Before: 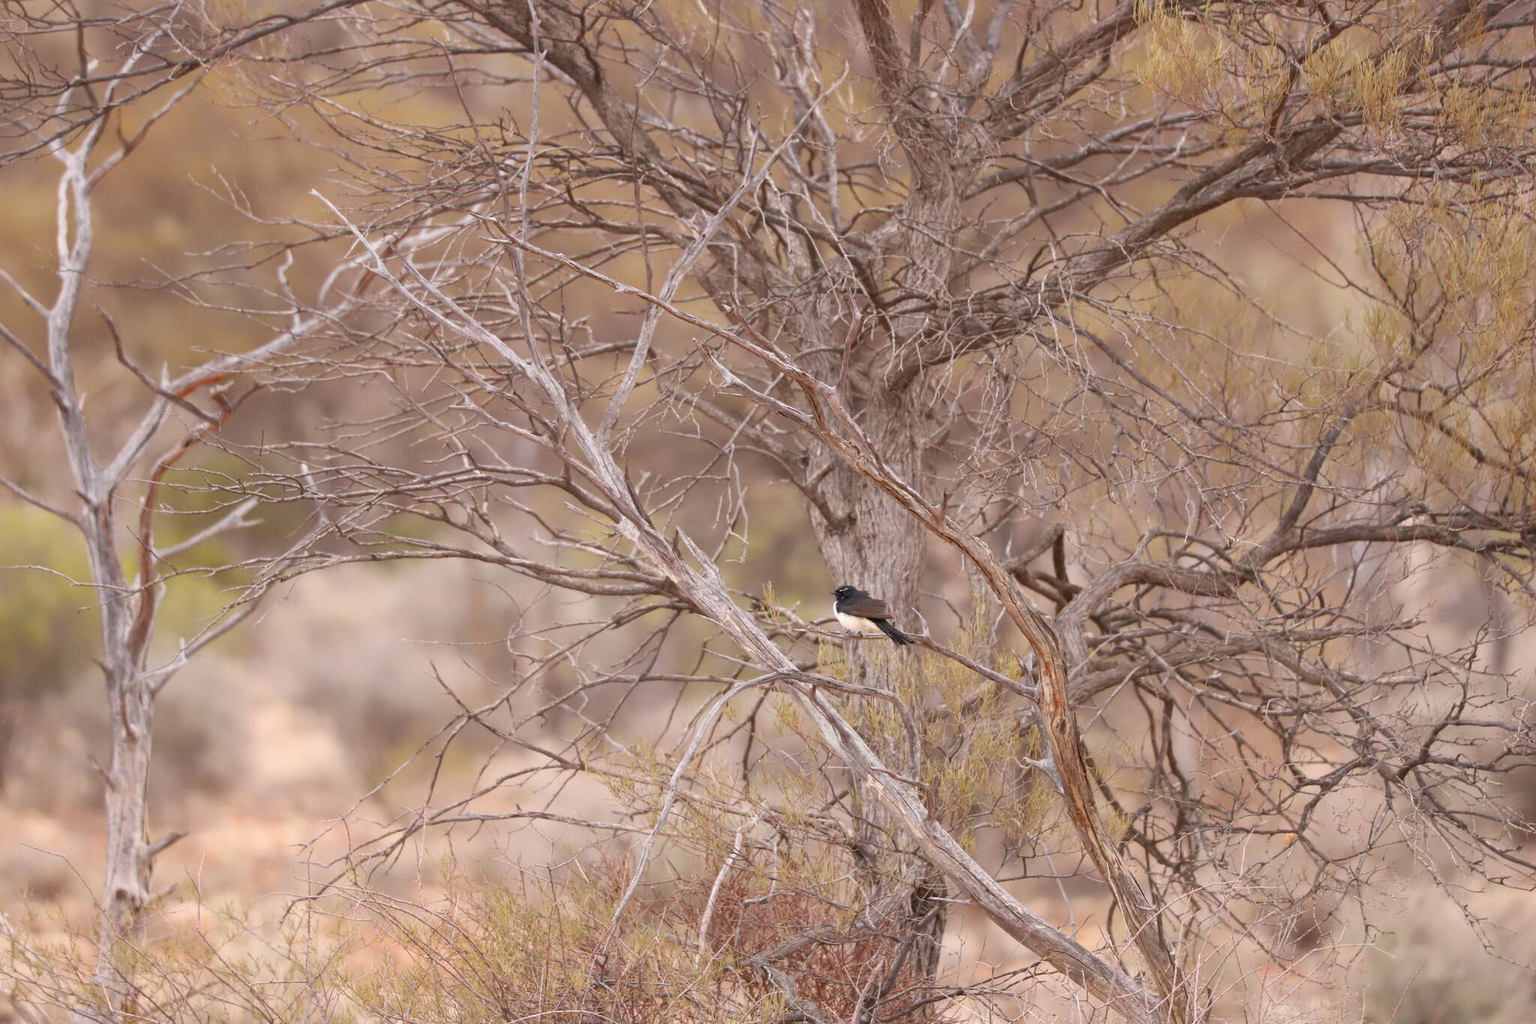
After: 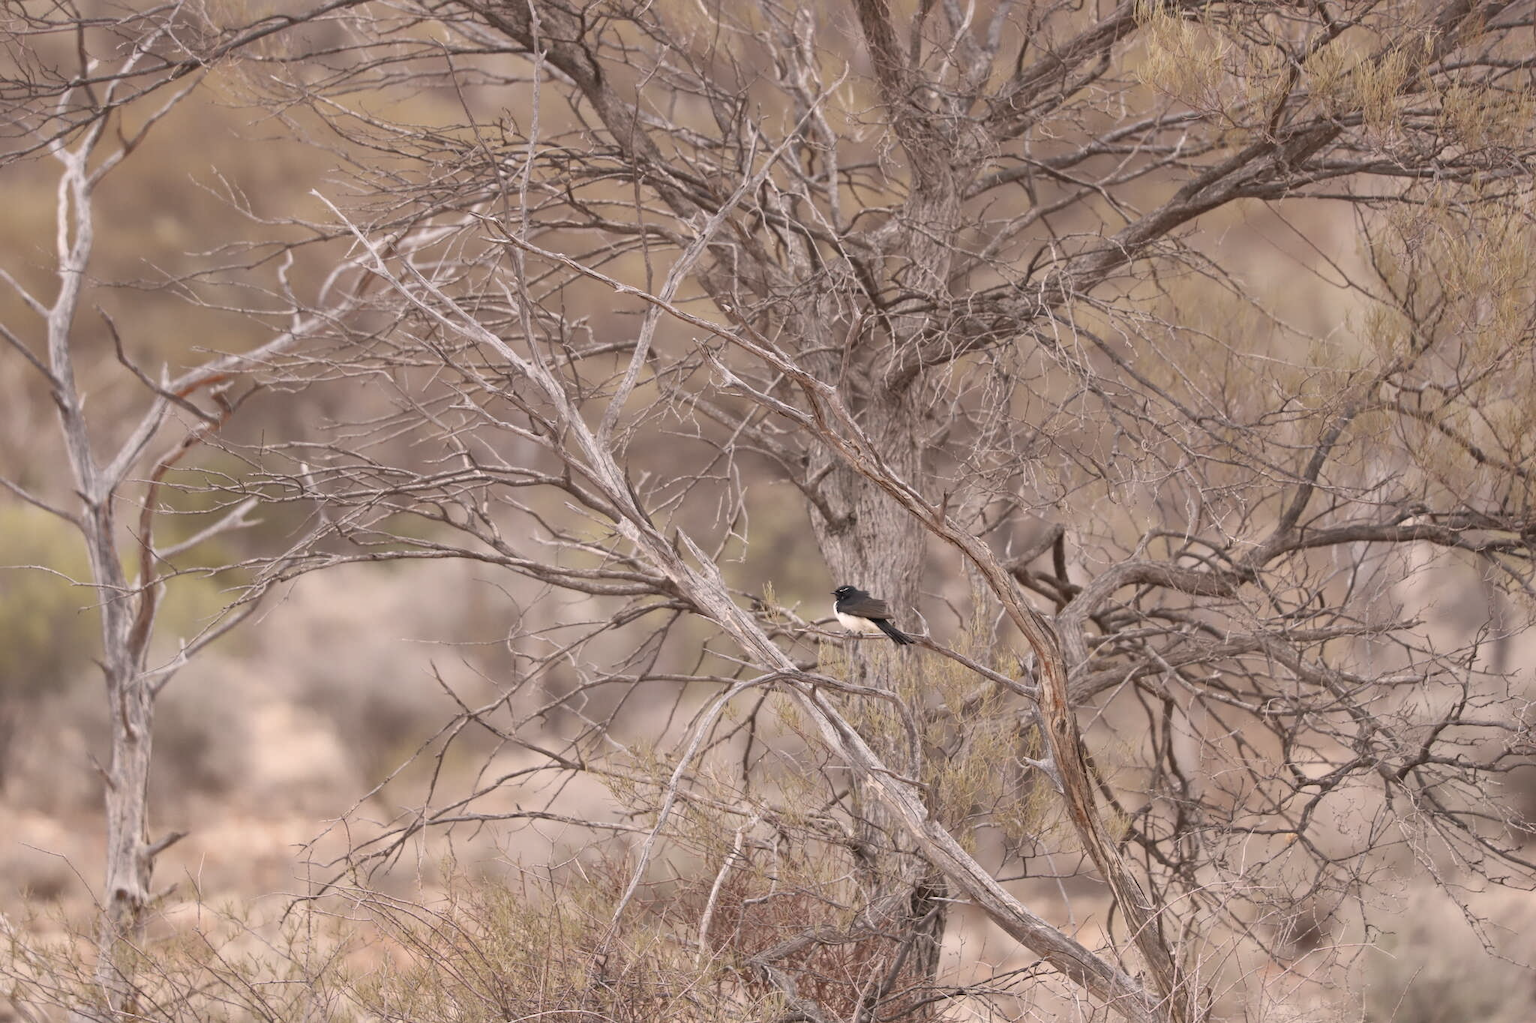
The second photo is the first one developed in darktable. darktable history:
shadows and highlights: soften with gaussian
color correction: highlights a* 5.59, highlights b* 5.16, saturation 0.628
